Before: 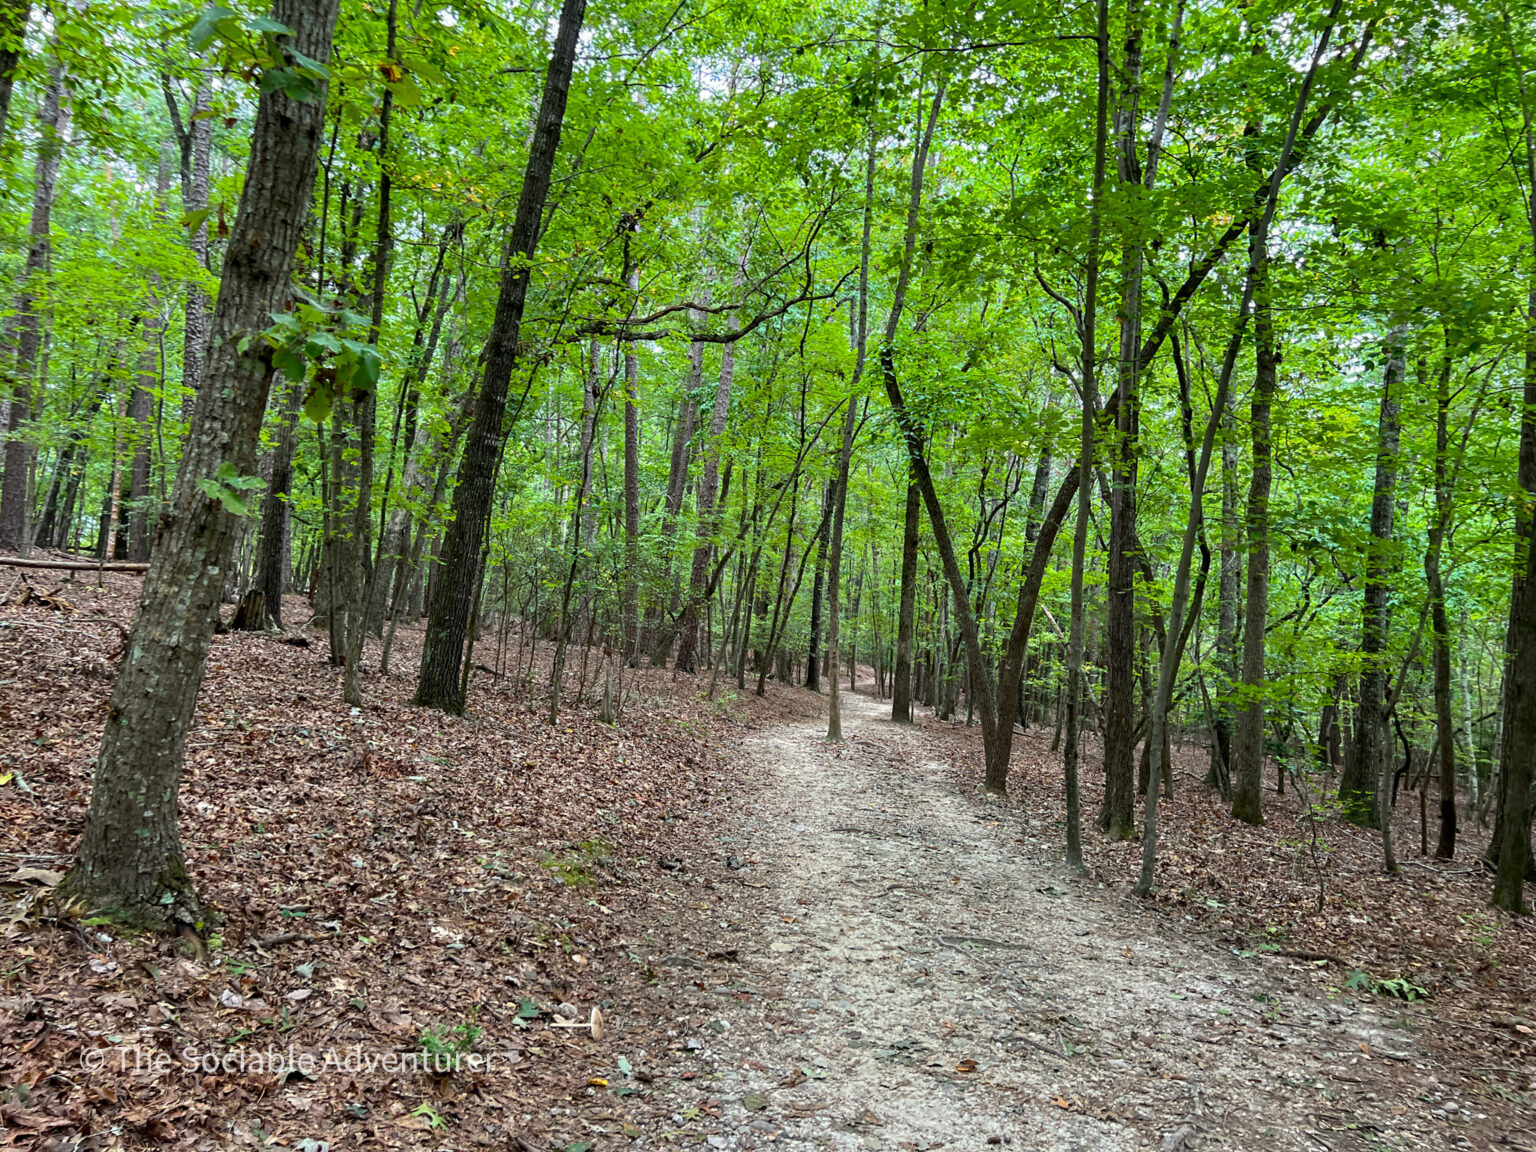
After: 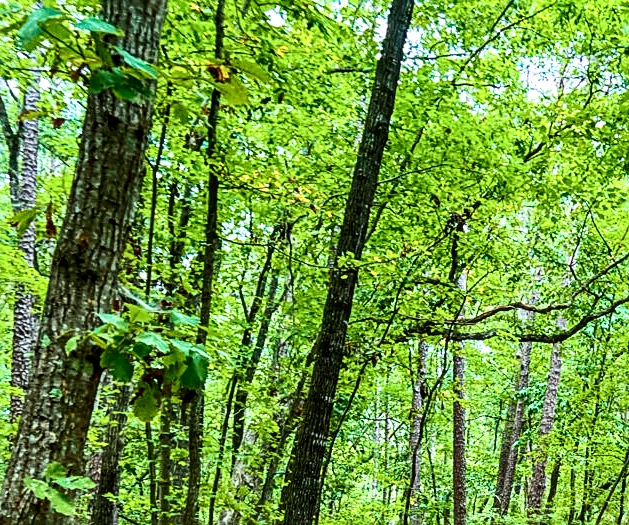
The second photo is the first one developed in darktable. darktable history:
exposure: black level correction 0.001, exposure 0.499 EV, compensate highlight preservation false
sharpen: on, module defaults
contrast brightness saturation: contrast 0.276
local contrast: on, module defaults
crop and rotate: left 11.213%, top 0.062%, right 47.812%, bottom 54.327%
velvia: strength 67.24%, mid-tones bias 0.968
color balance rgb: shadows lift › chroma 1.02%, shadows lift › hue 214.49°, power › hue 330.18°, perceptual saturation grading › global saturation 20%, perceptual saturation grading › highlights -25.675%, perceptual saturation grading › shadows 24.263%, global vibrance 9.294%
